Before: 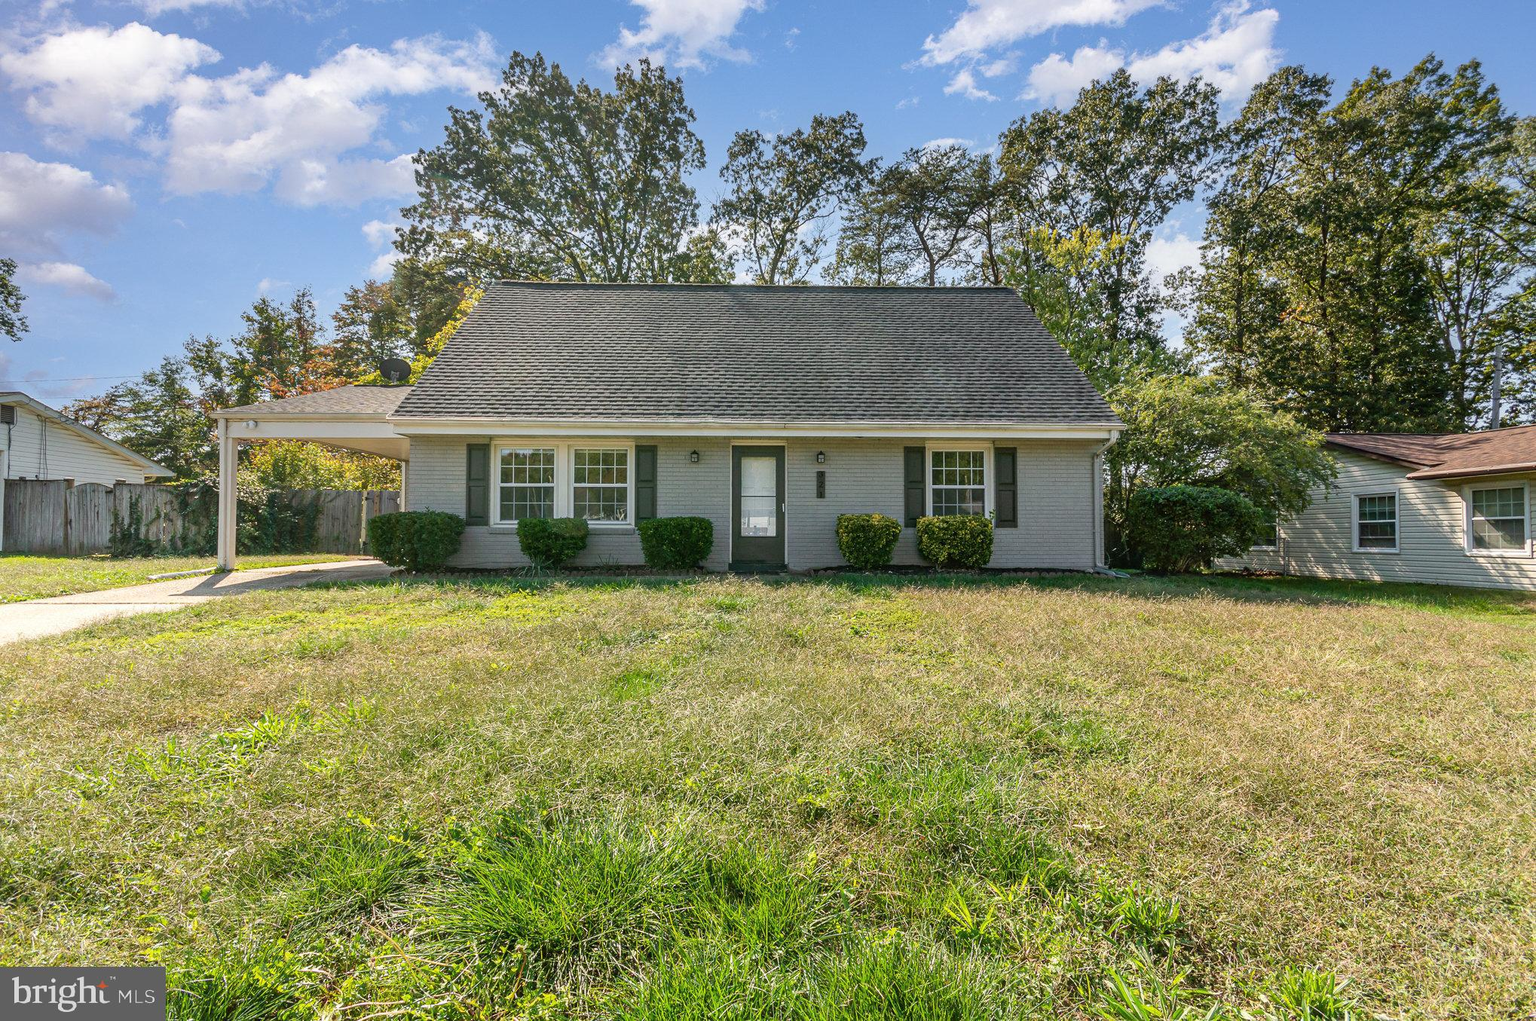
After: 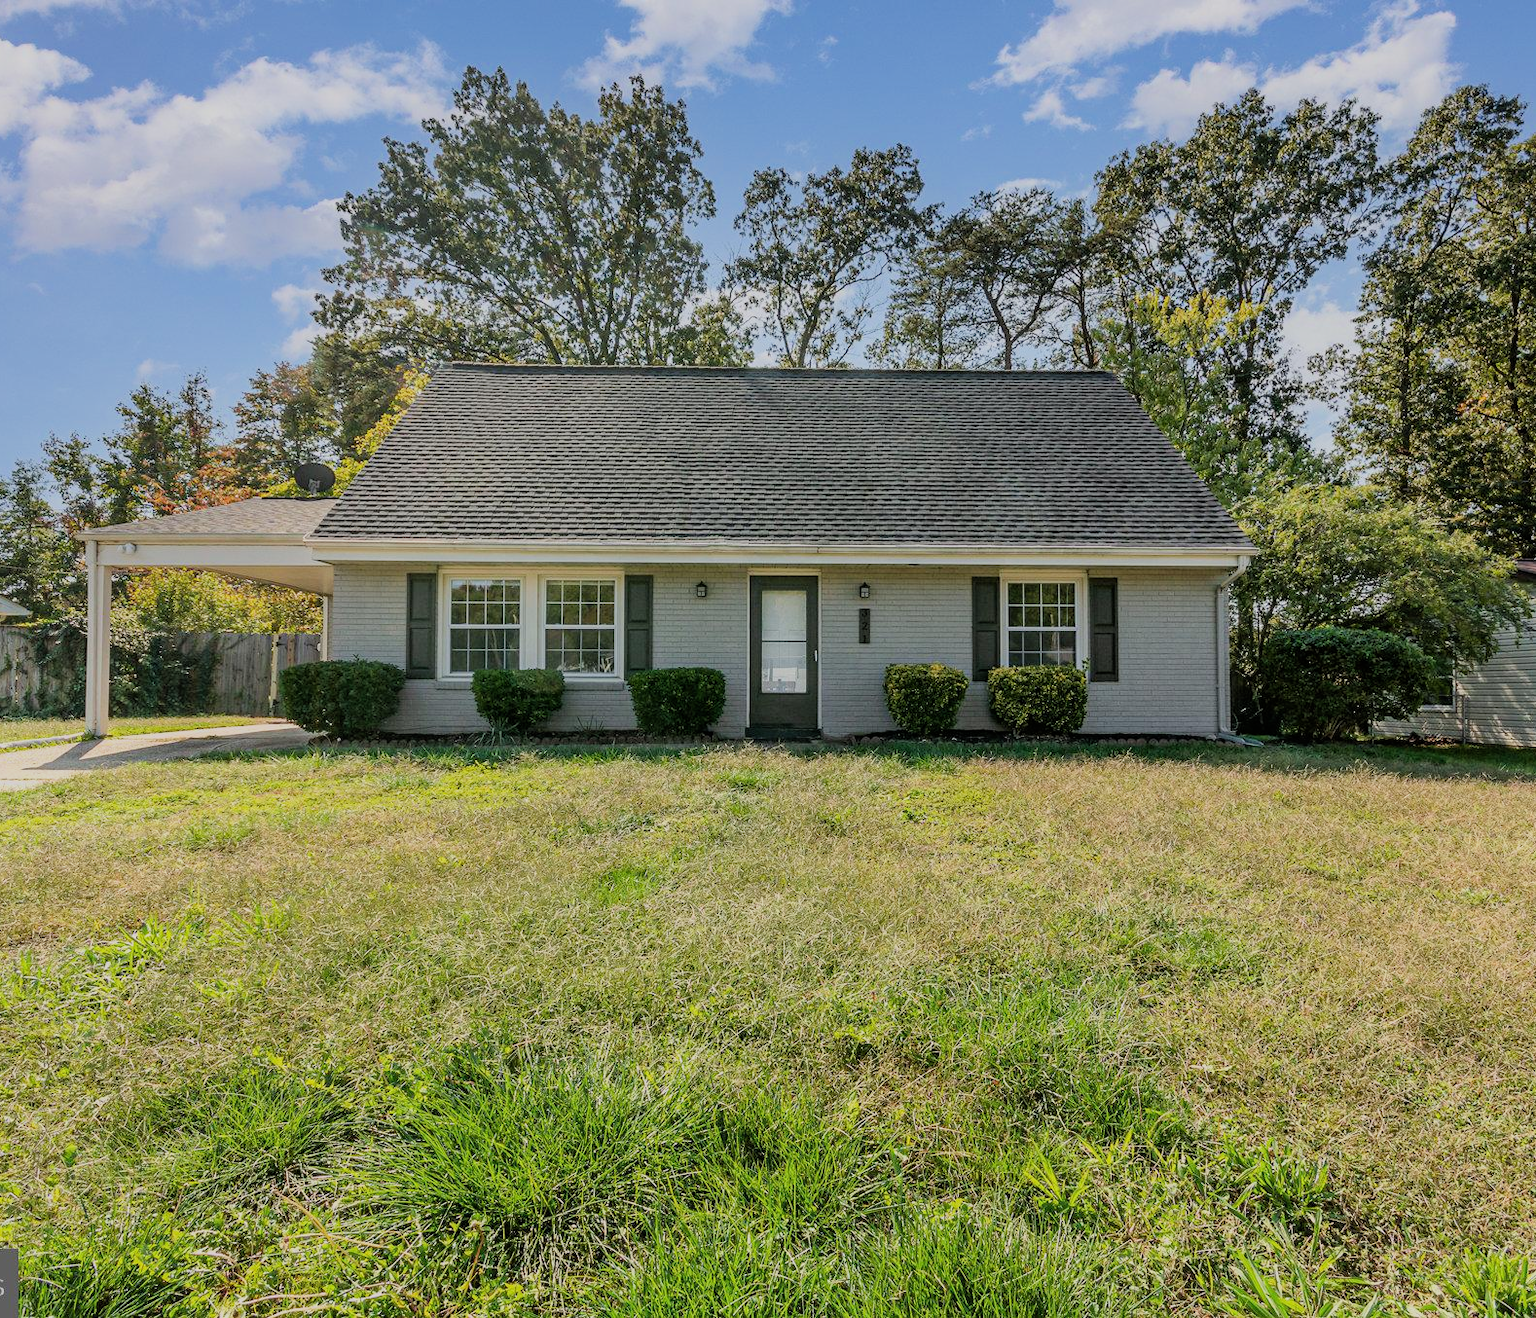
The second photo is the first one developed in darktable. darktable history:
filmic rgb: black relative exposure -7.65 EV, white relative exposure 4.56 EV, hardness 3.61, color science v6 (2022)
crop: left 9.88%, right 12.664%
